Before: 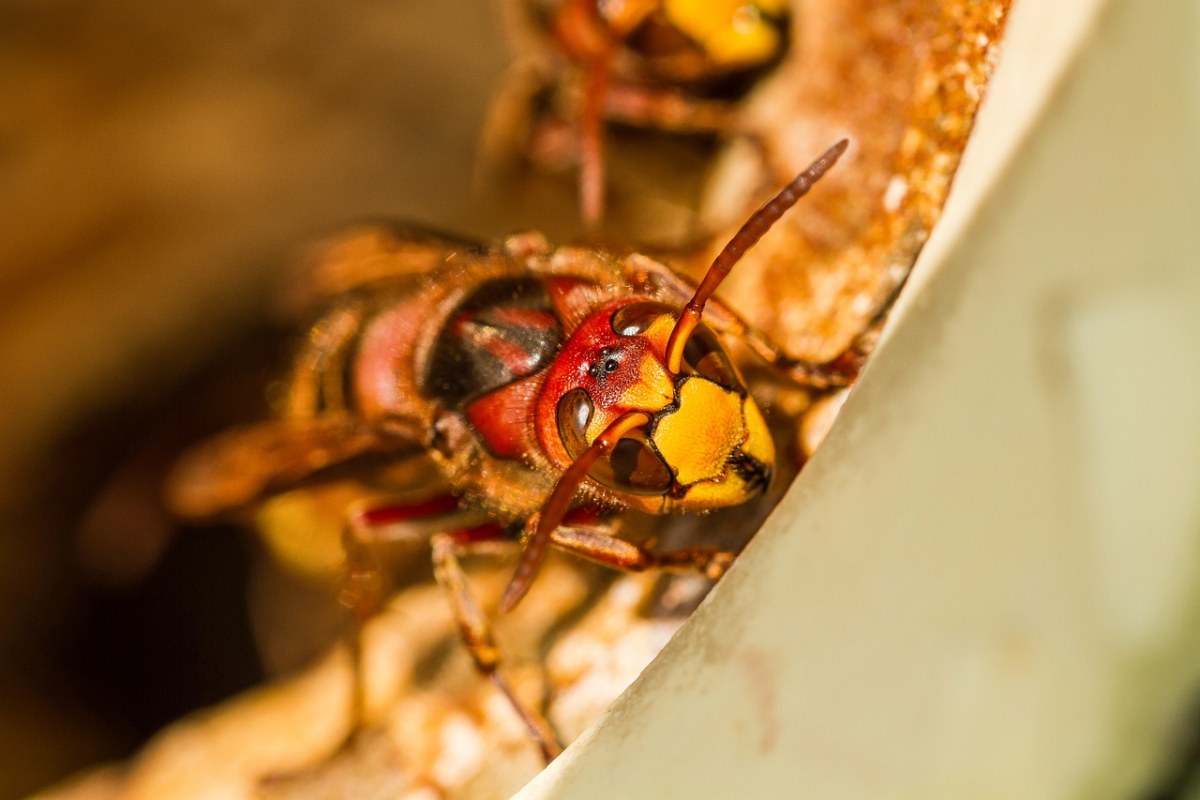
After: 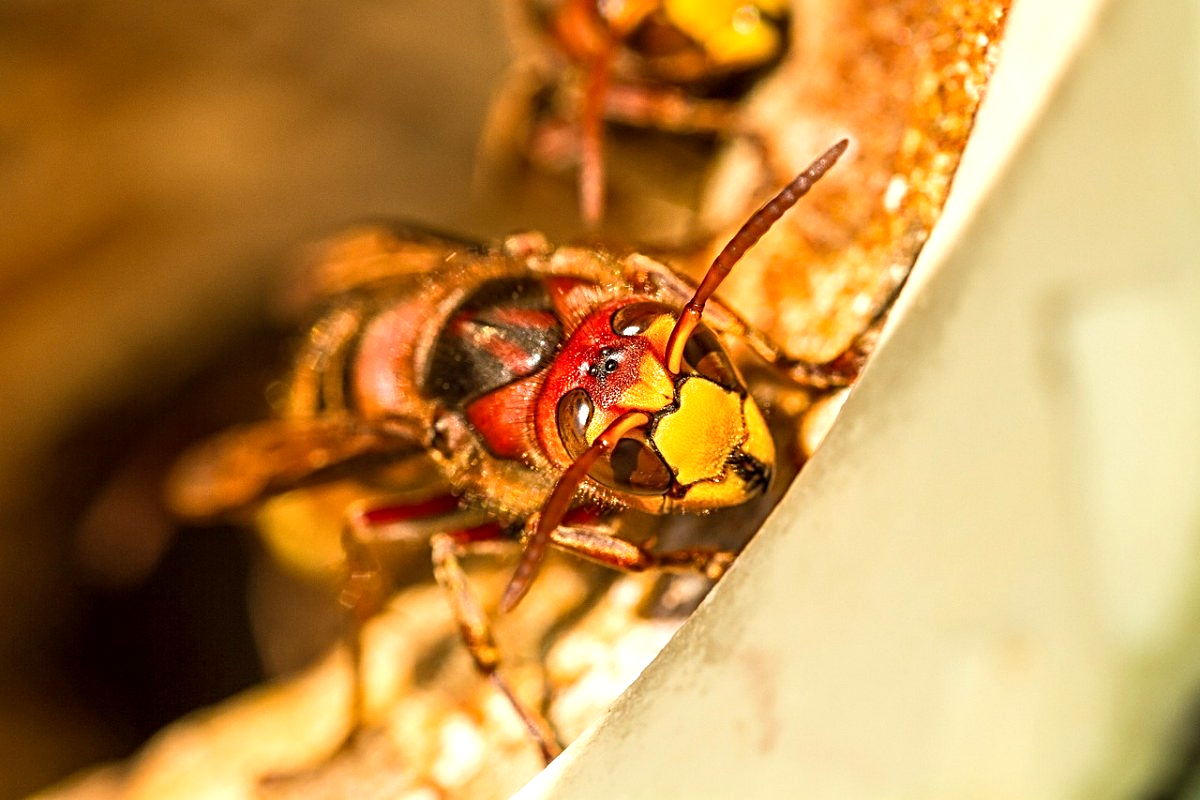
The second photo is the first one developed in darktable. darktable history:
sharpen: radius 3.119
exposure: black level correction 0.001, exposure 0.5 EV, compensate exposure bias true, compensate highlight preservation false
